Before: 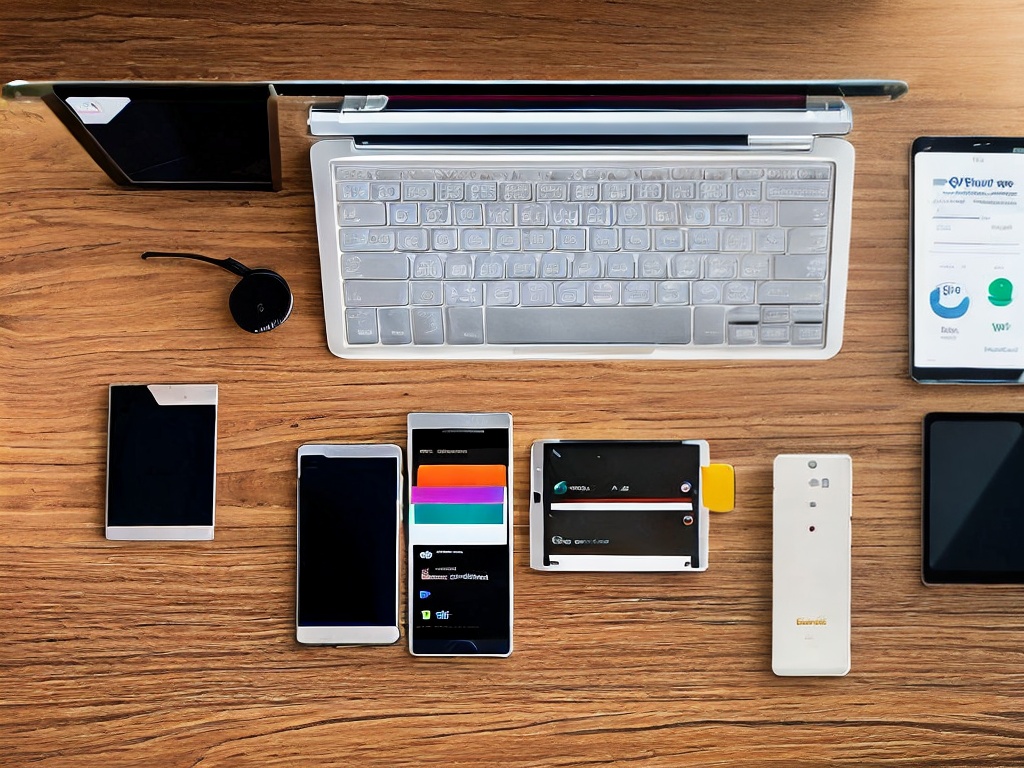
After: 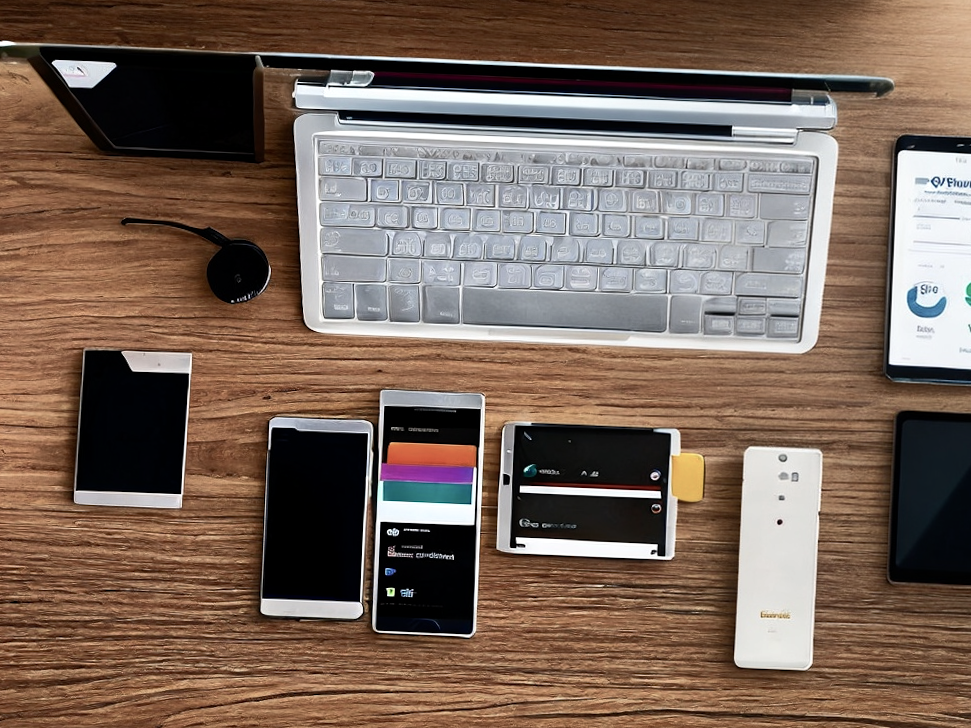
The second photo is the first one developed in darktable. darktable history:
crop and rotate: angle -2.38°
color balance rgb: perceptual saturation grading › highlights -31.88%, perceptual saturation grading › mid-tones 5.8%, perceptual saturation grading › shadows 18.12%, perceptual brilliance grading › highlights 3.62%, perceptual brilliance grading › mid-tones -18.12%, perceptual brilliance grading › shadows -41.3%
rotate and perspective: automatic cropping off
